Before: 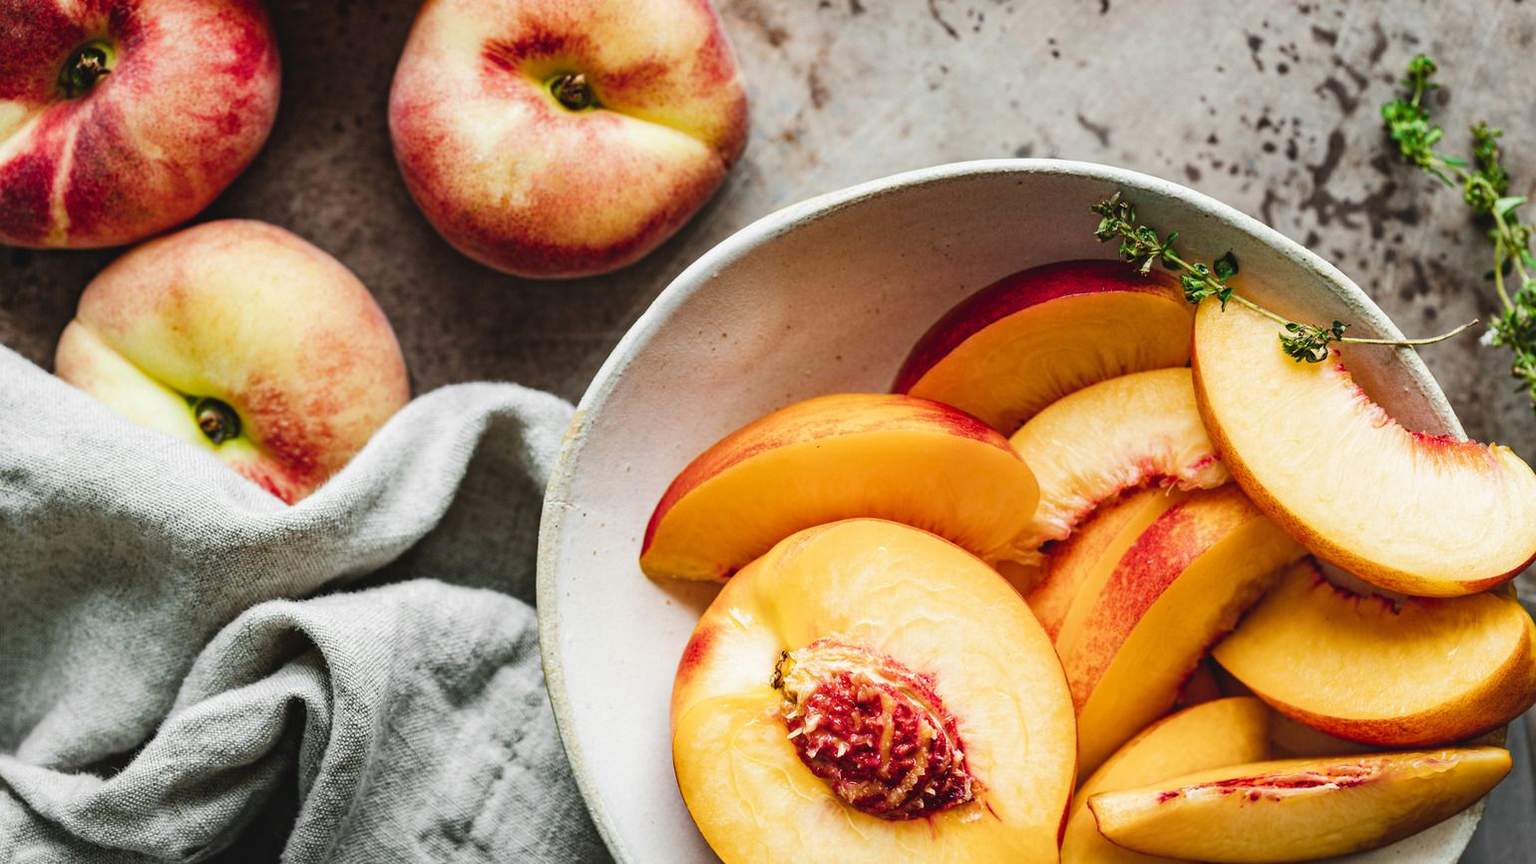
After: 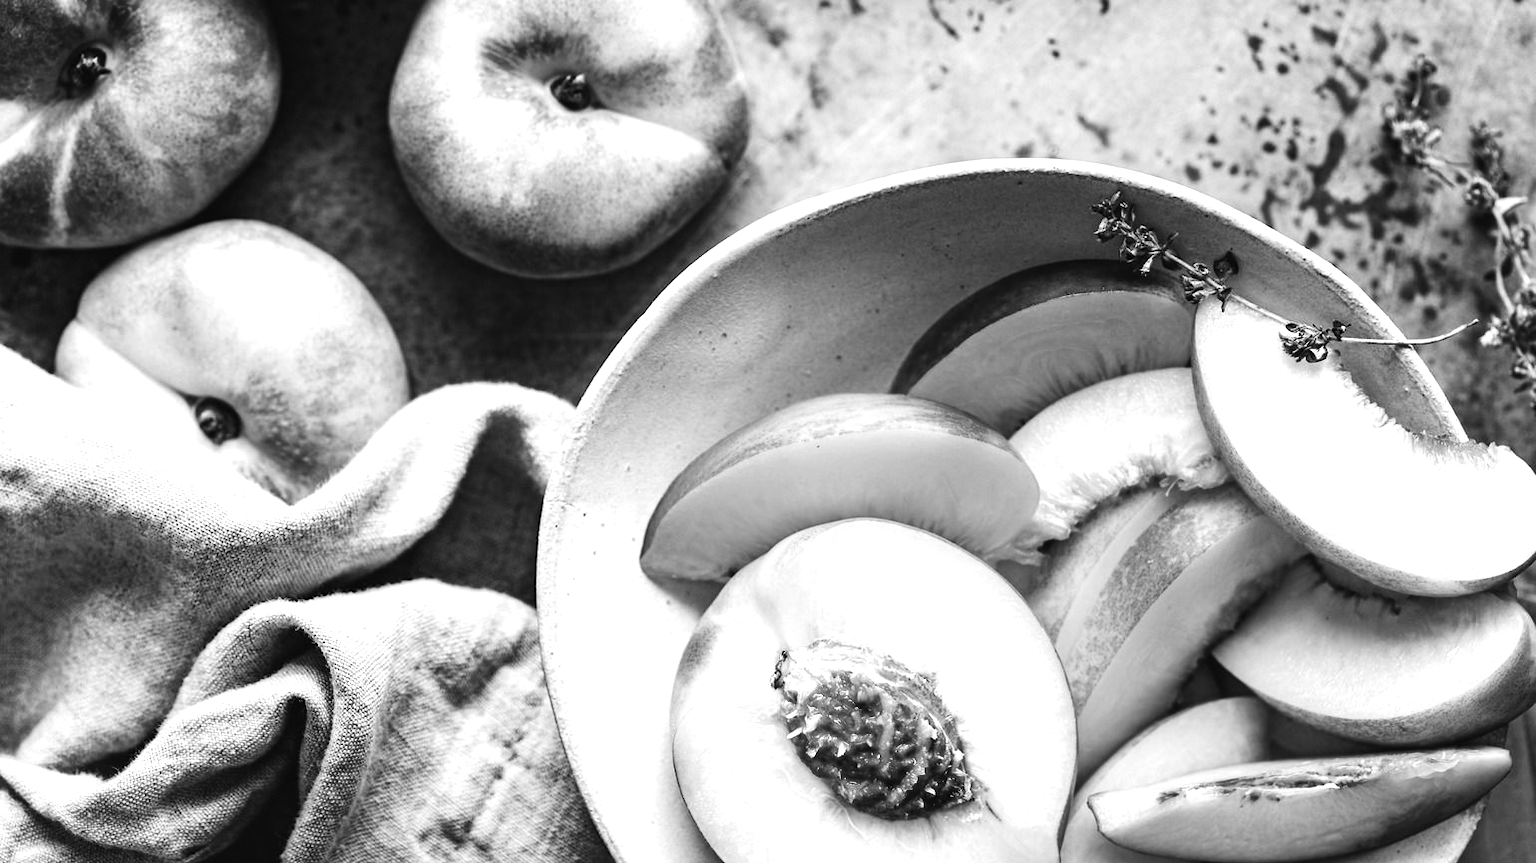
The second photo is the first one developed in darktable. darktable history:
monochrome: on, module defaults
tone equalizer: -8 EV -0.75 EV, -7 EV -0.7 EV, -6 EV -0.6 EV, -5 EV -0.4 EV, -3 EV 0.4 EV, -2 EV 0.6 EV, -1 EV 0.7 EV, +0 EV 0.75 EV, edges refinement/feathering 500, mask exposure compensation -1.57 EV, preserve details no
